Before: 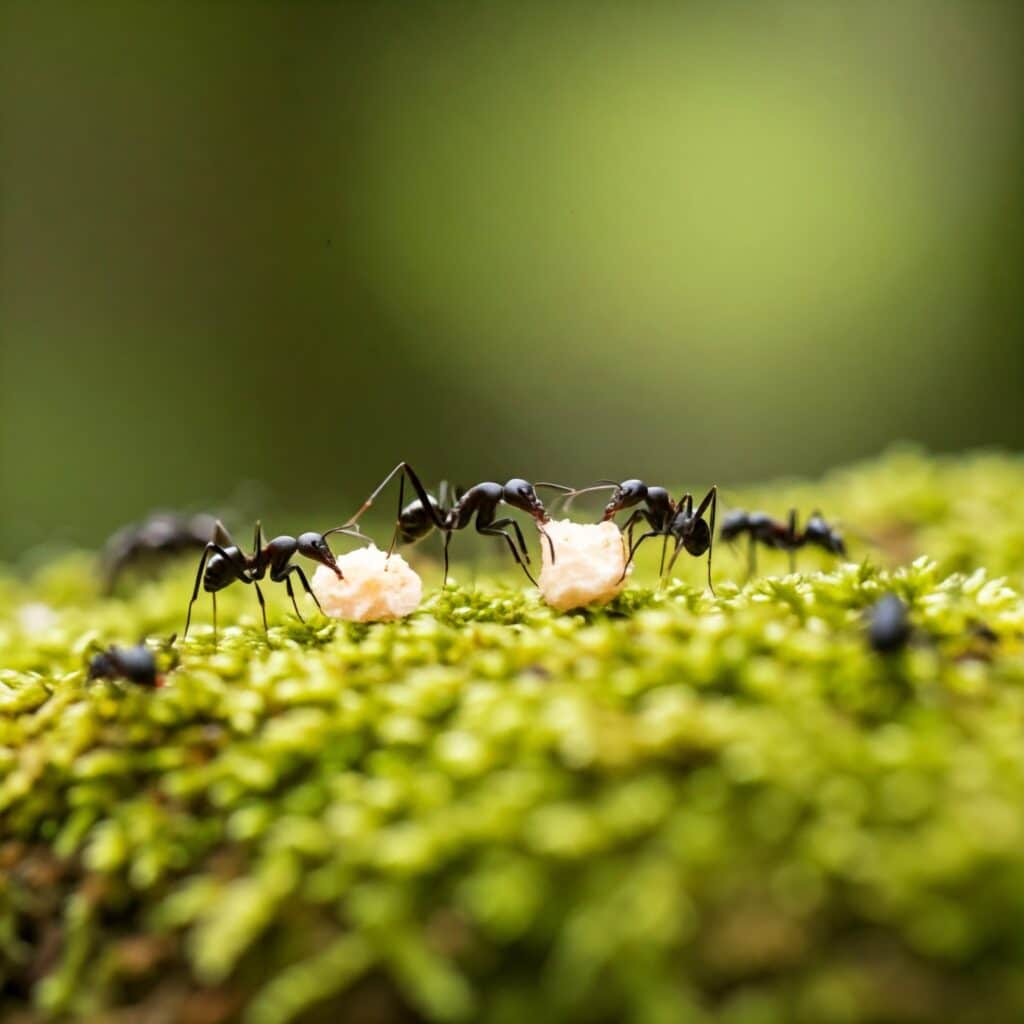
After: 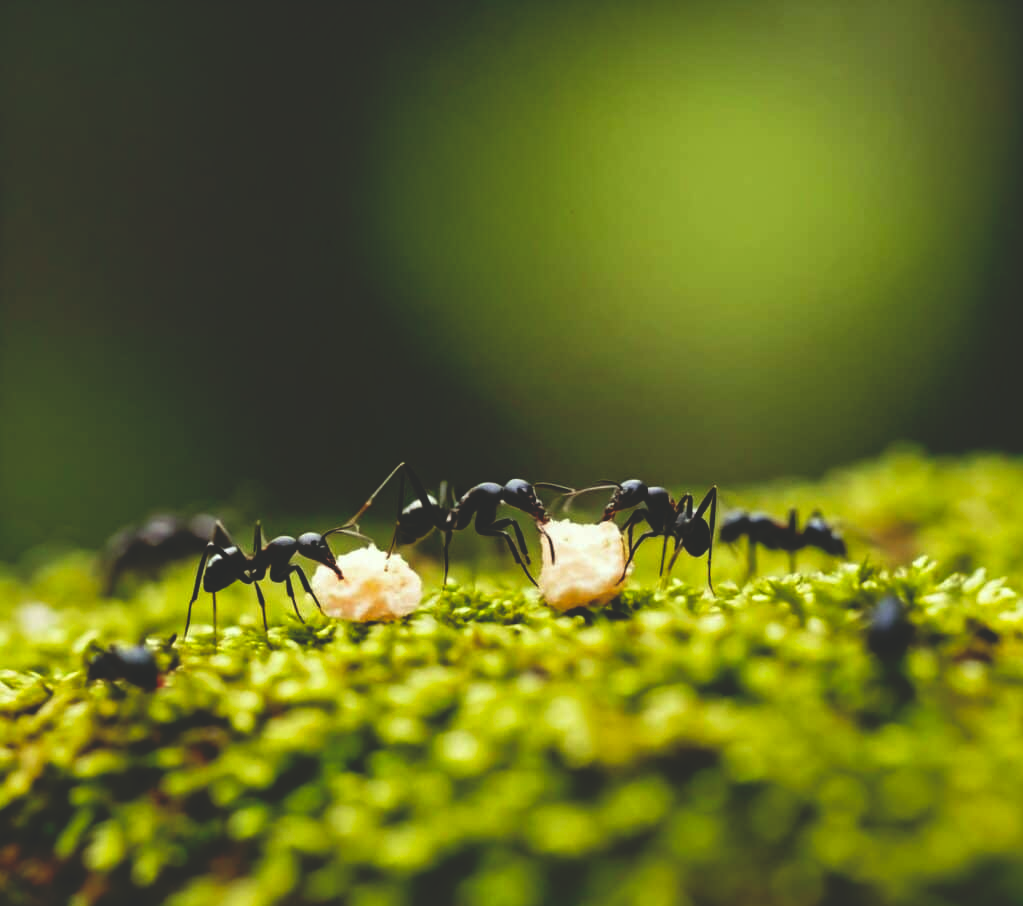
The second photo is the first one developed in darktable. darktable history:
shadows and highlights: shadows 25.32, highlights -25.74
crop and rotate: top 0%, bottom 11.515%
color correction: highlights a* -4.59, highlights b* 5.04, saturation 0.966
base curve: curves: ch0 [(0, 0.02) (0.083, 0.036) (1, 1)], preserve colors none
exposure: black level correction 0.007, compensate highlight preservation false
